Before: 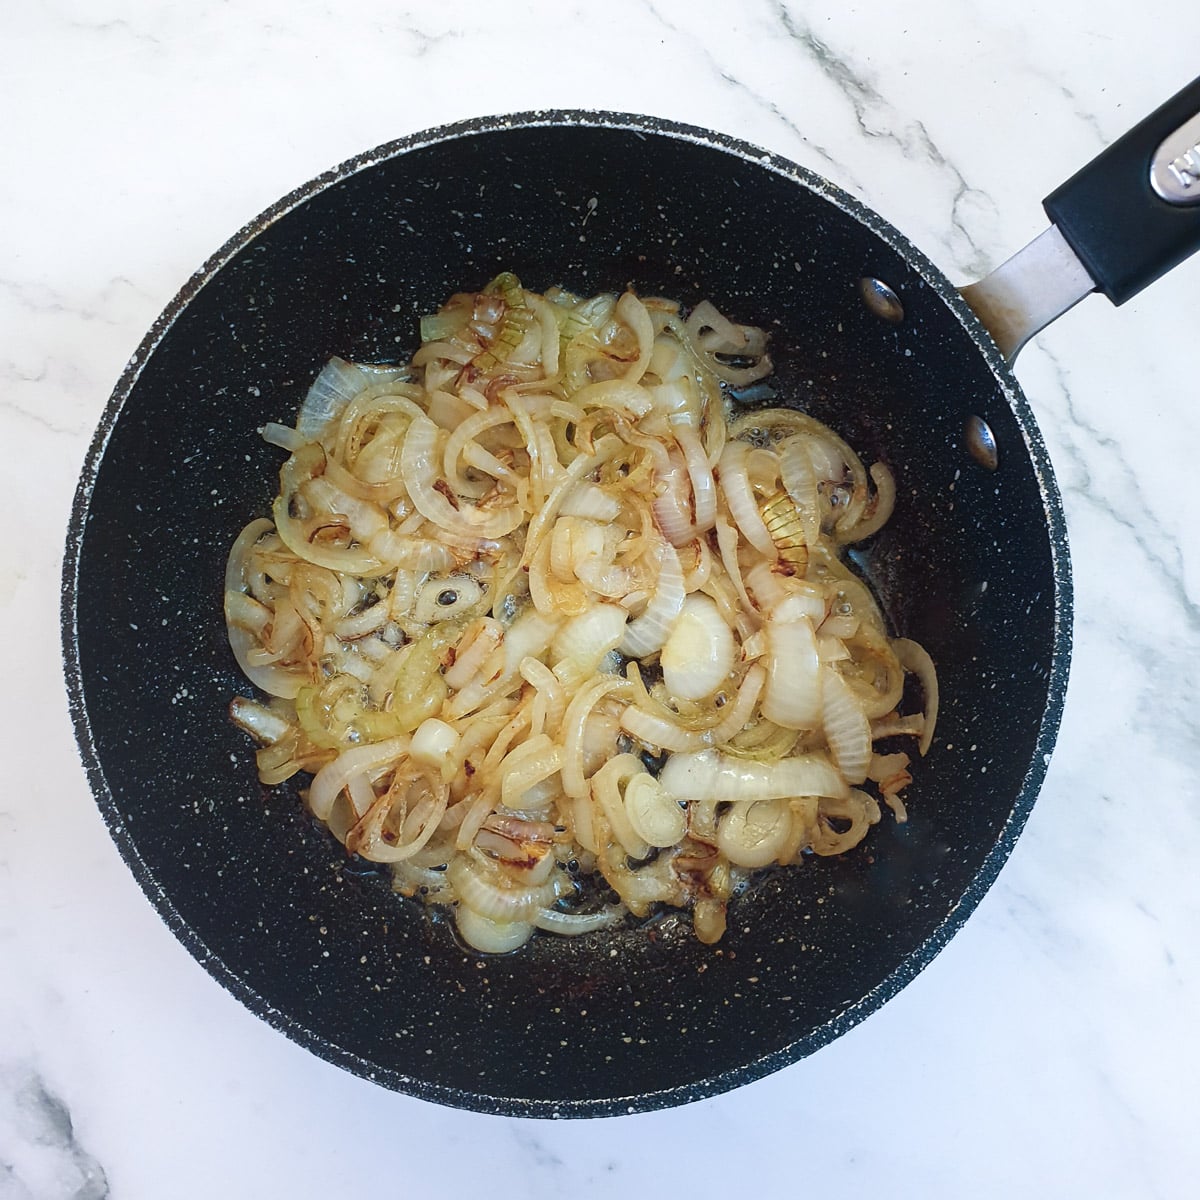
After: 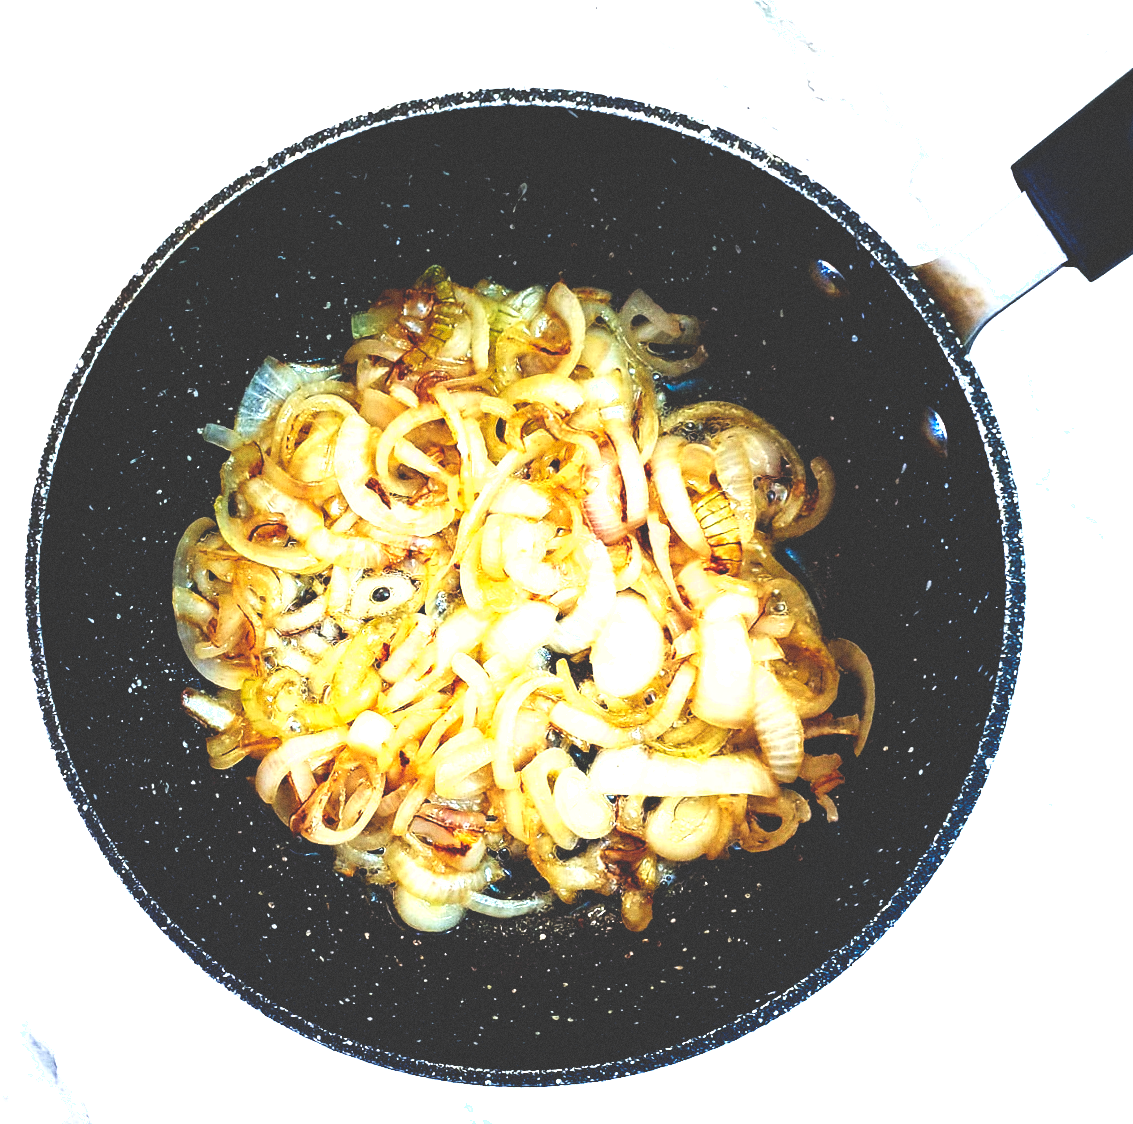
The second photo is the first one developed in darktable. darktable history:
base curve: curves: ch0 [(0, 0.036) (0.083, 0.04) (0.804, 1)], preserve colors none
grain: on, module defaults
exposure: black level correction 0, exposure 1.1 EV, compensate exposure bias true, compensate highlight preservation false
rotate and perspective: rotation 0.062°, lens shift (vertical) 0.115, lens shift (horizontal) -0.133, crop left 0.047, crop right 0.94, crop top 0.061, crop bottom 0.94
